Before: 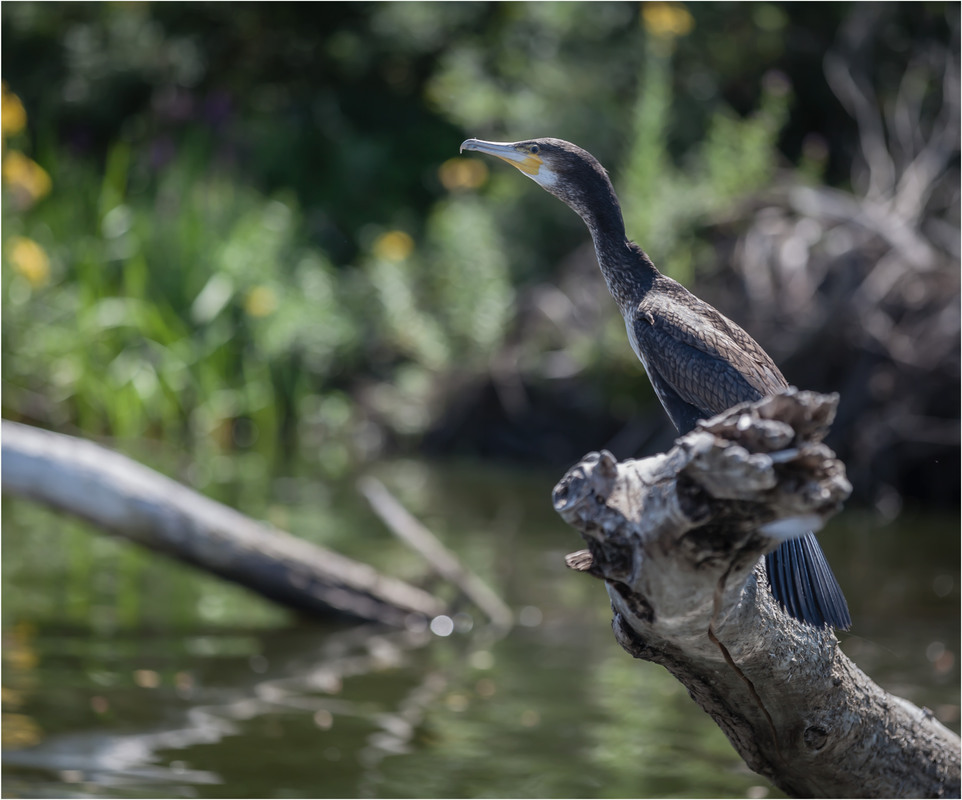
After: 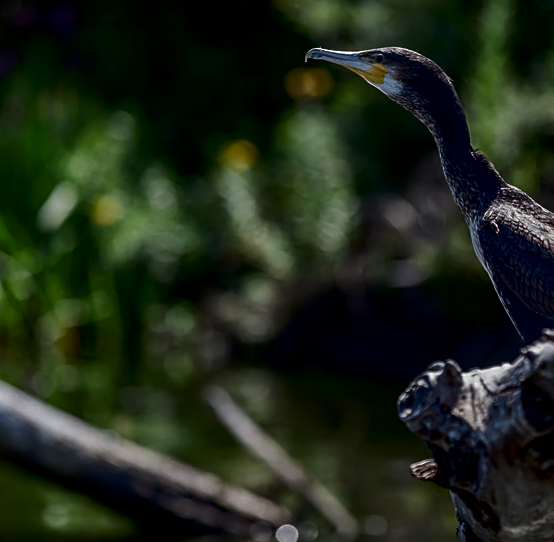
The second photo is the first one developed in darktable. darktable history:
crop: left 16.185%, top 11.498%, right 26.135%, bottom 20.631%
sharpen: on, module defaults
contrast brightness saturation: contrast 0.087, brightness -0.604, saturation 0.166
local contrast: on, module defaults
